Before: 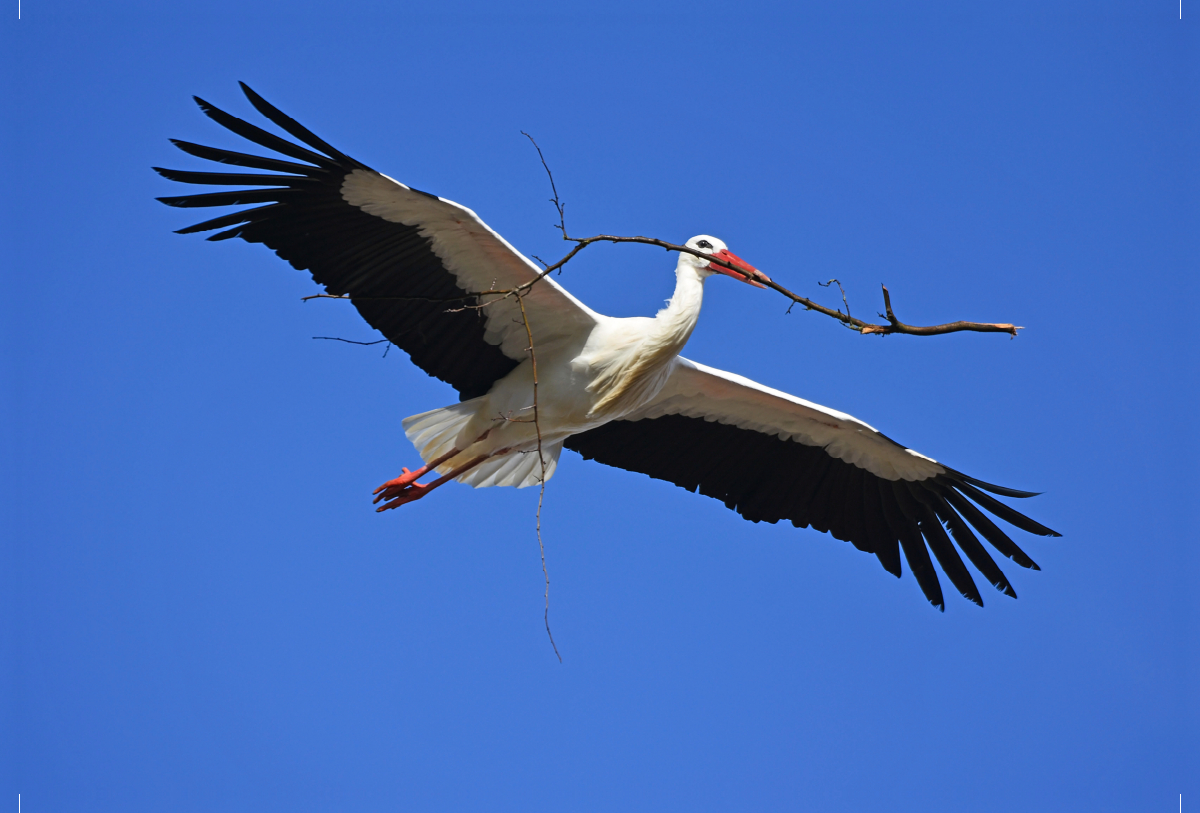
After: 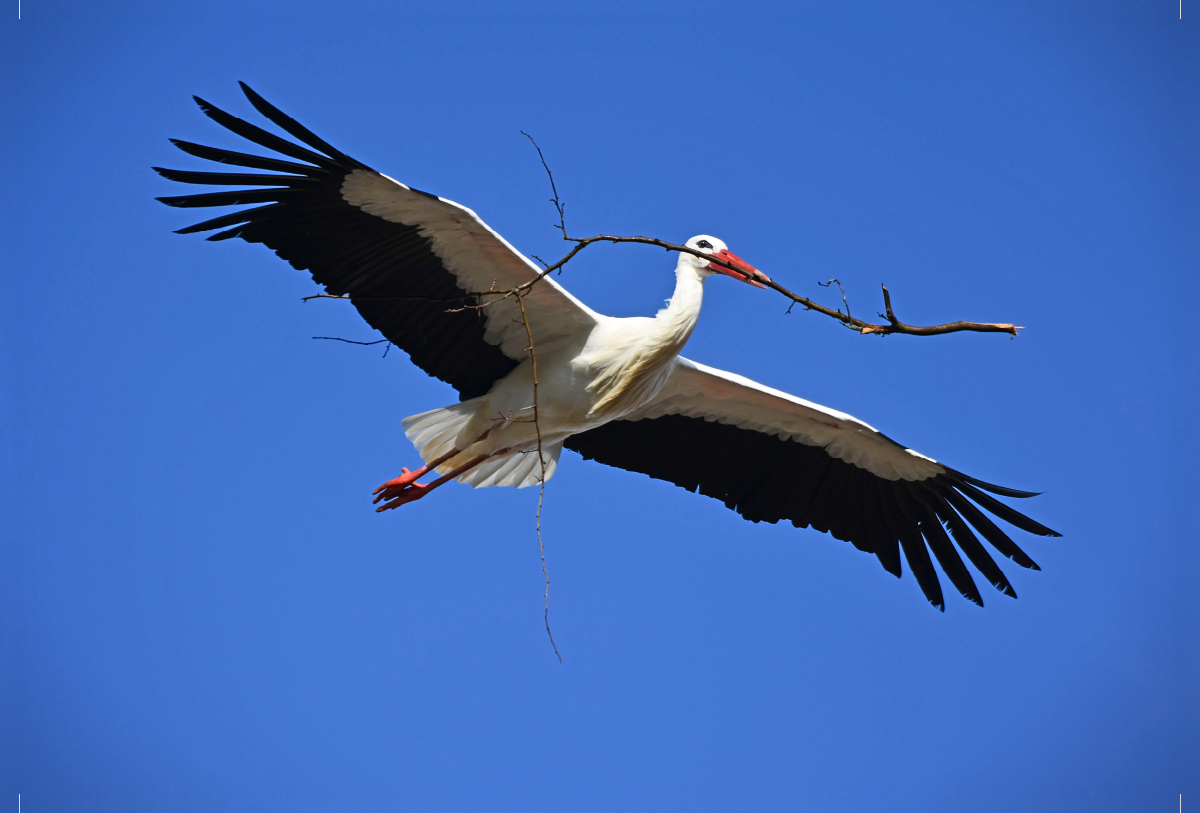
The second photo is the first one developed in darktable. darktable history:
vignetting: fall-off start 97.23%, saturation -0.024, center (-0.033, -0.042), width/height ratio 1.179, unbound false
contrast brightness saturation: contrast 0.14
